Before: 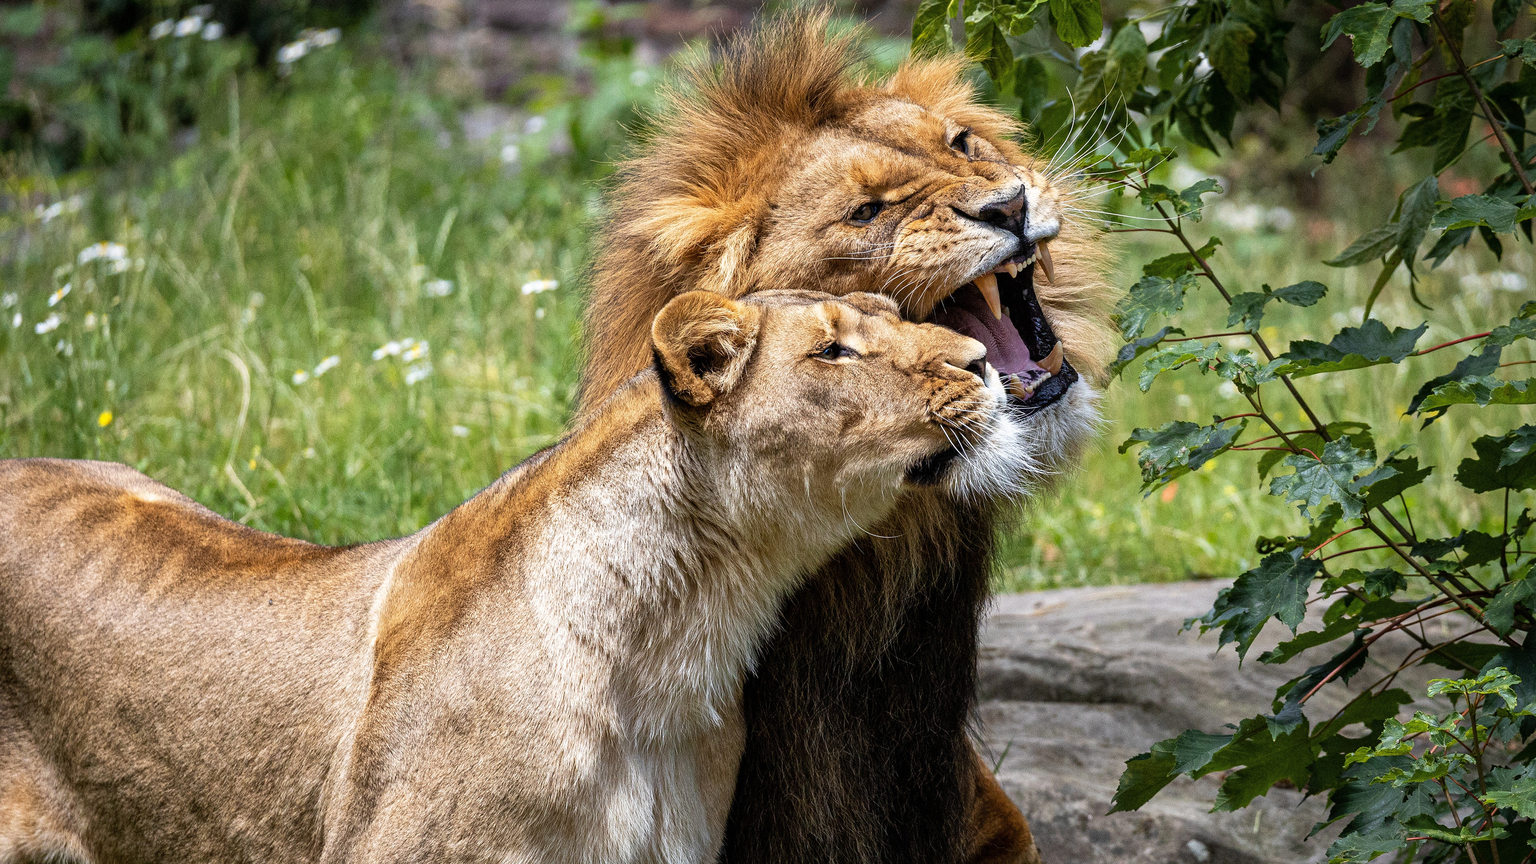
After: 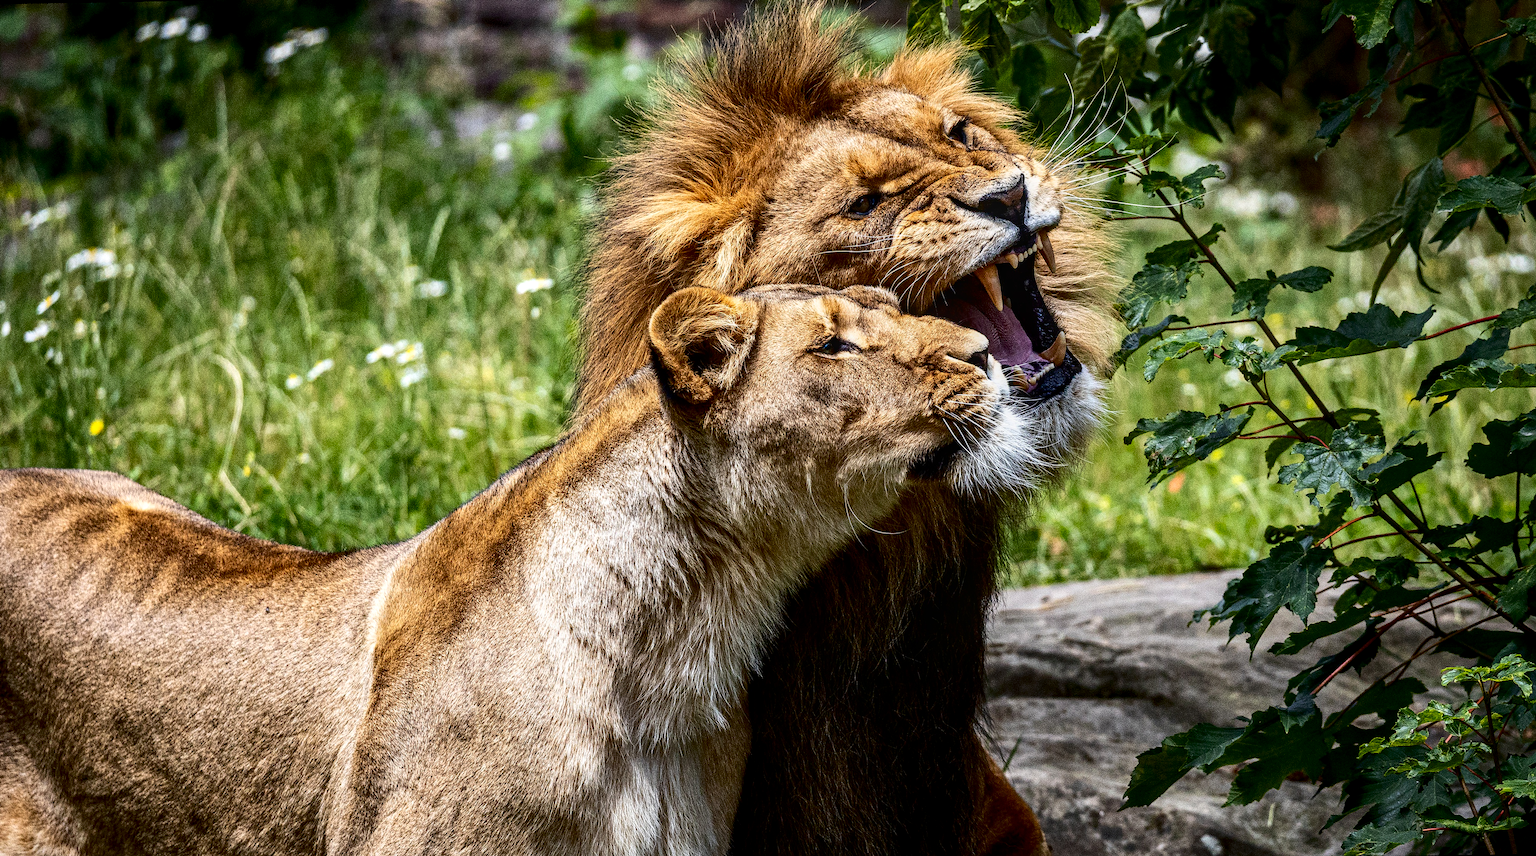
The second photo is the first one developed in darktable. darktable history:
local contrast: on, module defaults
rotate and perspective: rotation -1°, crop left 0.011, crop right 0.989, crop top 0.025, crop bottom 0.975
contrast brightness saturation: contrast 0.24, brightness -0.24, saturation 0.14
